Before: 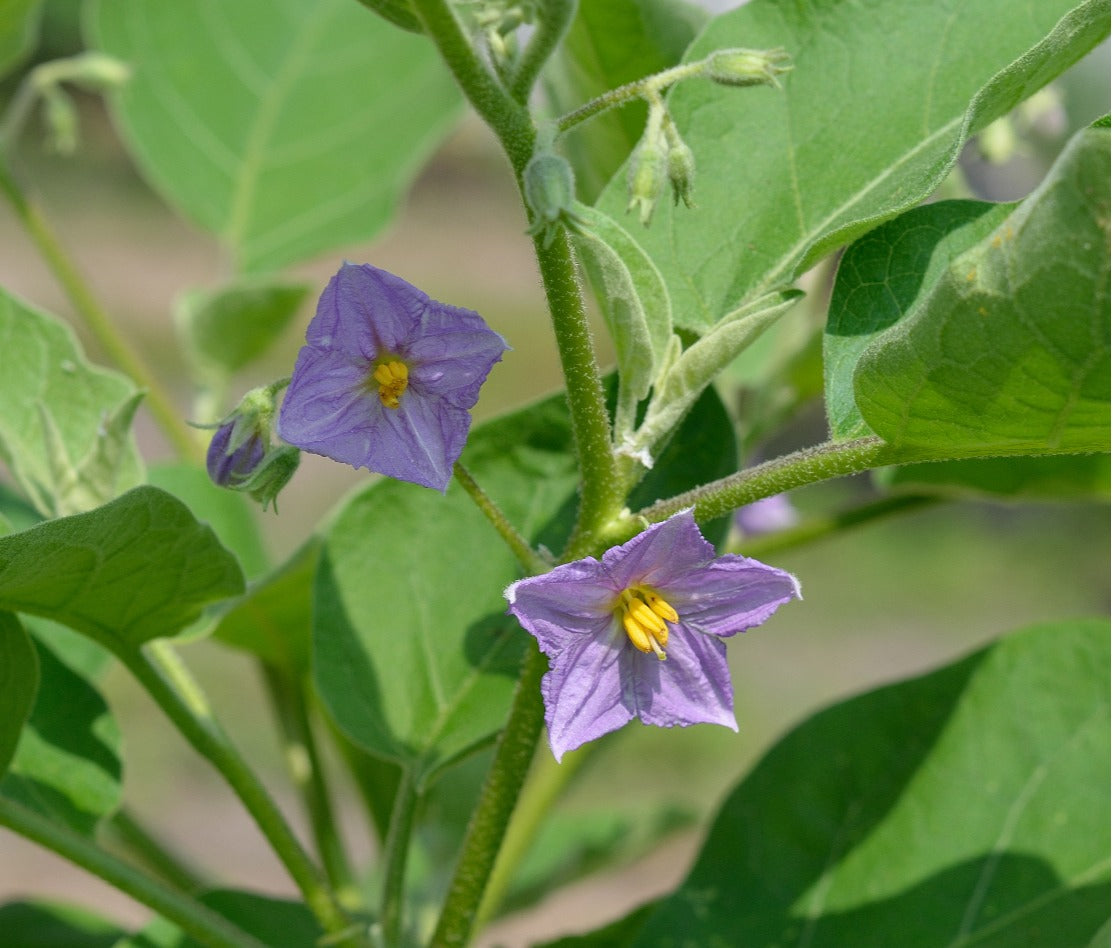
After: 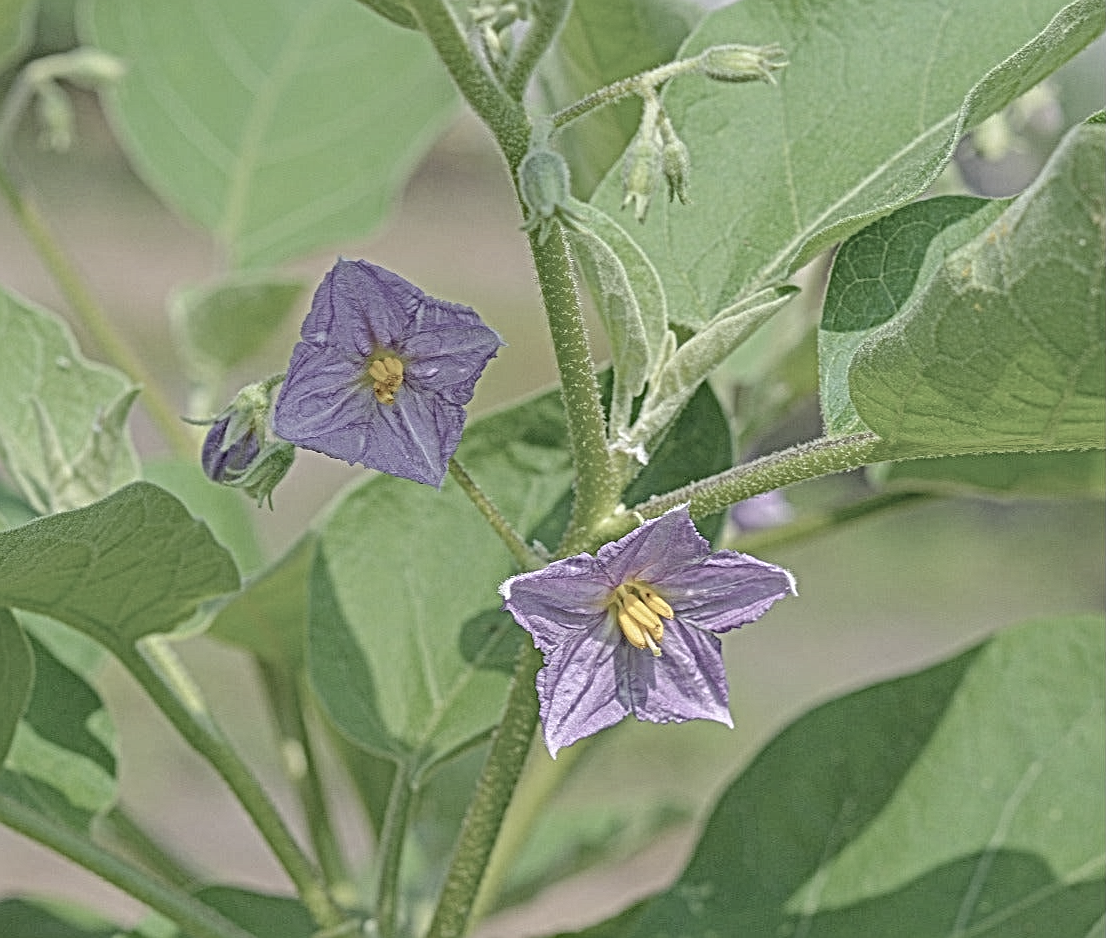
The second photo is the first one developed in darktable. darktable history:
crop: left 0.501%, top 0.481%, right 0.127%, bottom 0.495%
tone equalizer: -8 EV 0.243 EV, -7 EV 0.392 EV, -6 EV 0.426 EV, -5 EV 0.214 EV, -3 EV -0.252 EV, -2 EV -0.398 EV, -1 EV -0.4 EV, +0 EV -0.227 EV, edges refinement/feathering 500, mask exposure compensation -1.57 EV, preserve details no
color correction: highlights b* -0.001, saturation 1.13
local contrast: mode bilateral grid, contrast 20, coarseness 3, detail 298%, midtone range 0.2
contrast brightness saturation: brightness 0.186, saturation -0.508
haze removal: compatibility mode true, adaptive false
